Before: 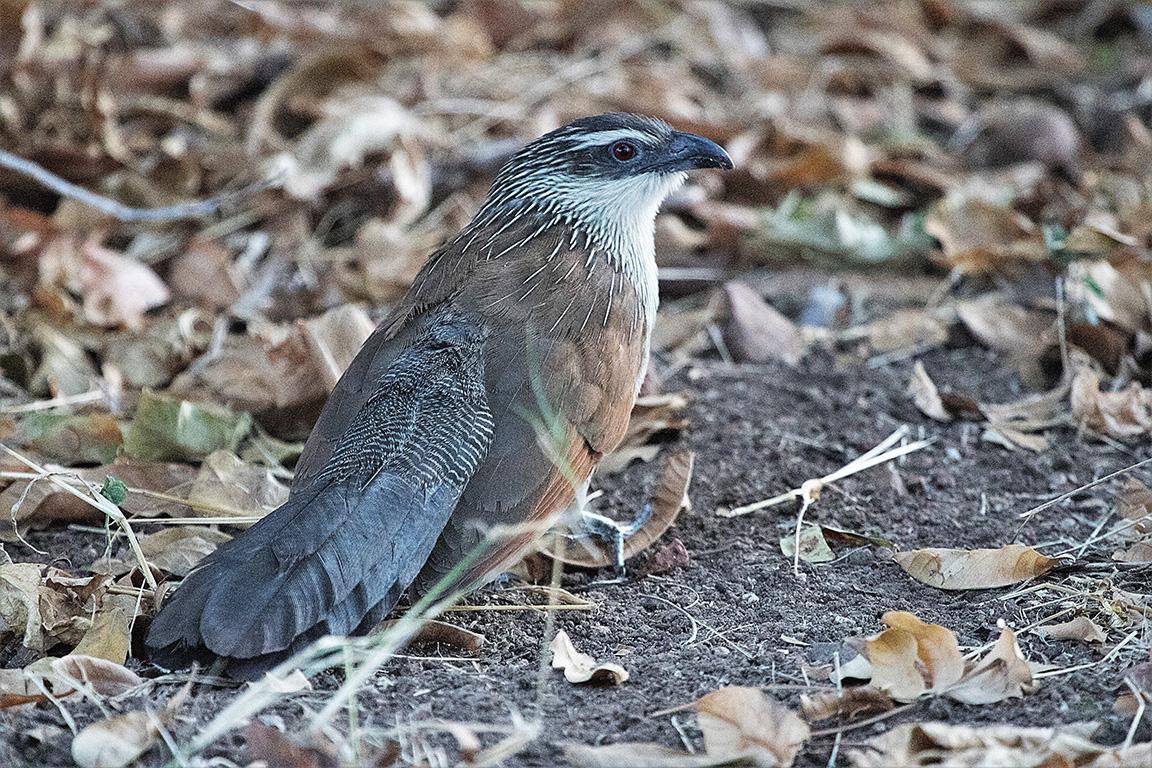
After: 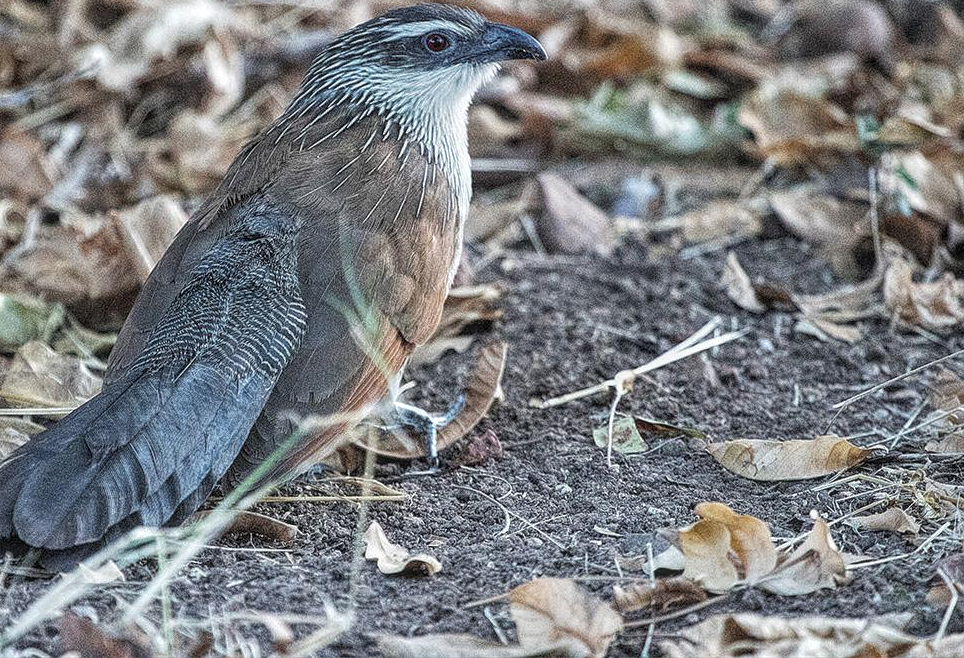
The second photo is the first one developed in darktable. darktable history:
crop: left 16.315%, top 14.246%
tone equalizer: on, module defaults
local contrast: highlights 74%, shadows 55%, detail 176%, midtone range 0.207
contrast brightness saturation: contrast 0.01, saturation -0.05
